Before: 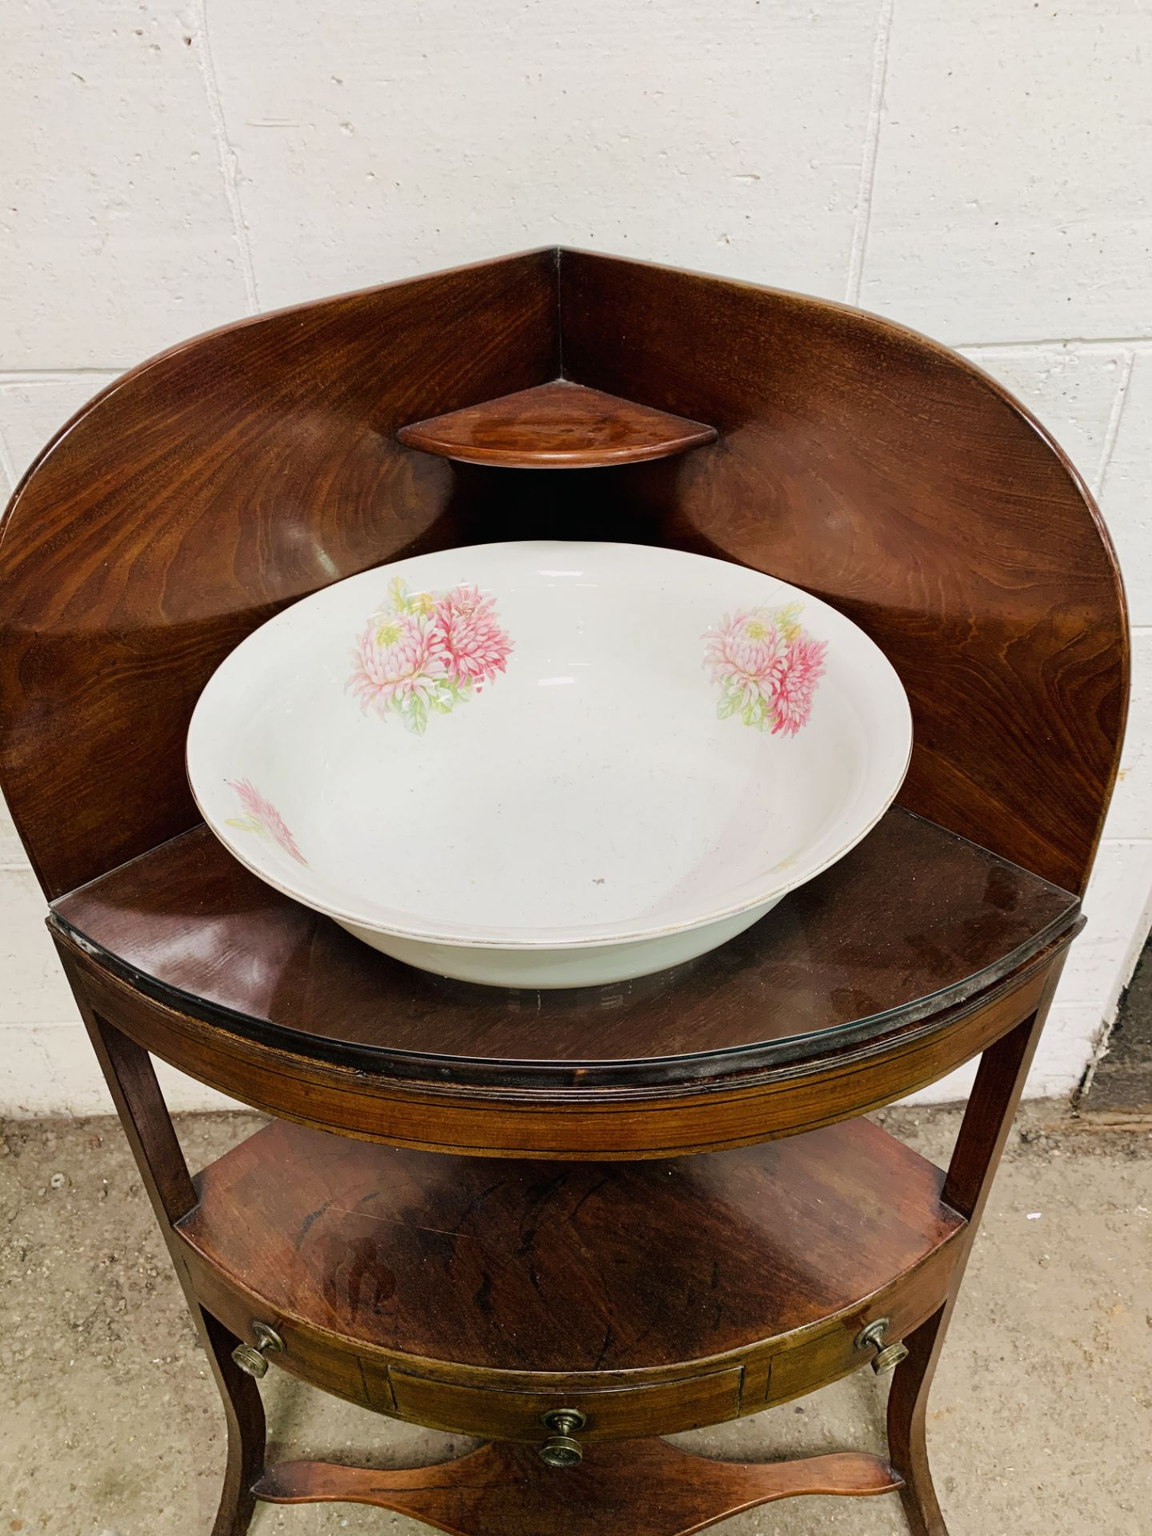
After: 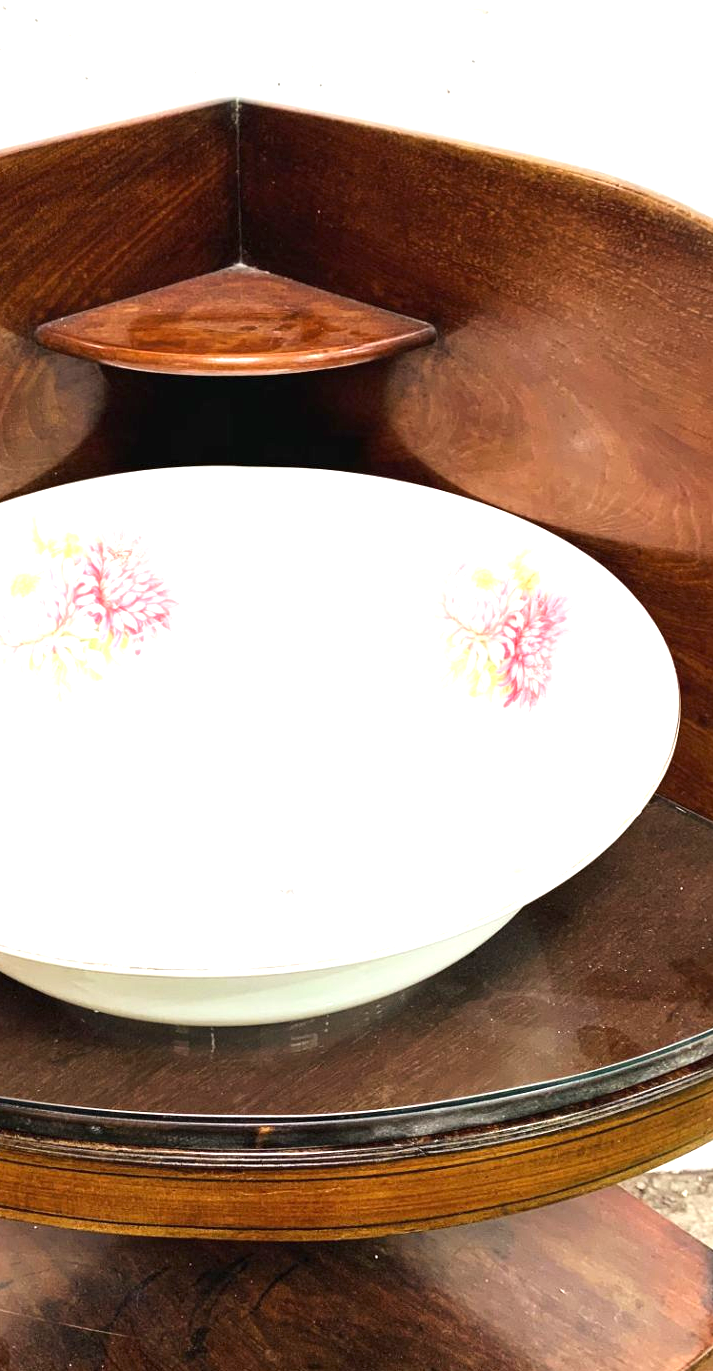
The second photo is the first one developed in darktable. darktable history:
crop: left 32.075%, top 10.976%, right 18.355%, bottom 17.596%
exposure: black level correction 0, exposure 1.2 EV, compensate exposure bias true, compensate highlight preservation false
